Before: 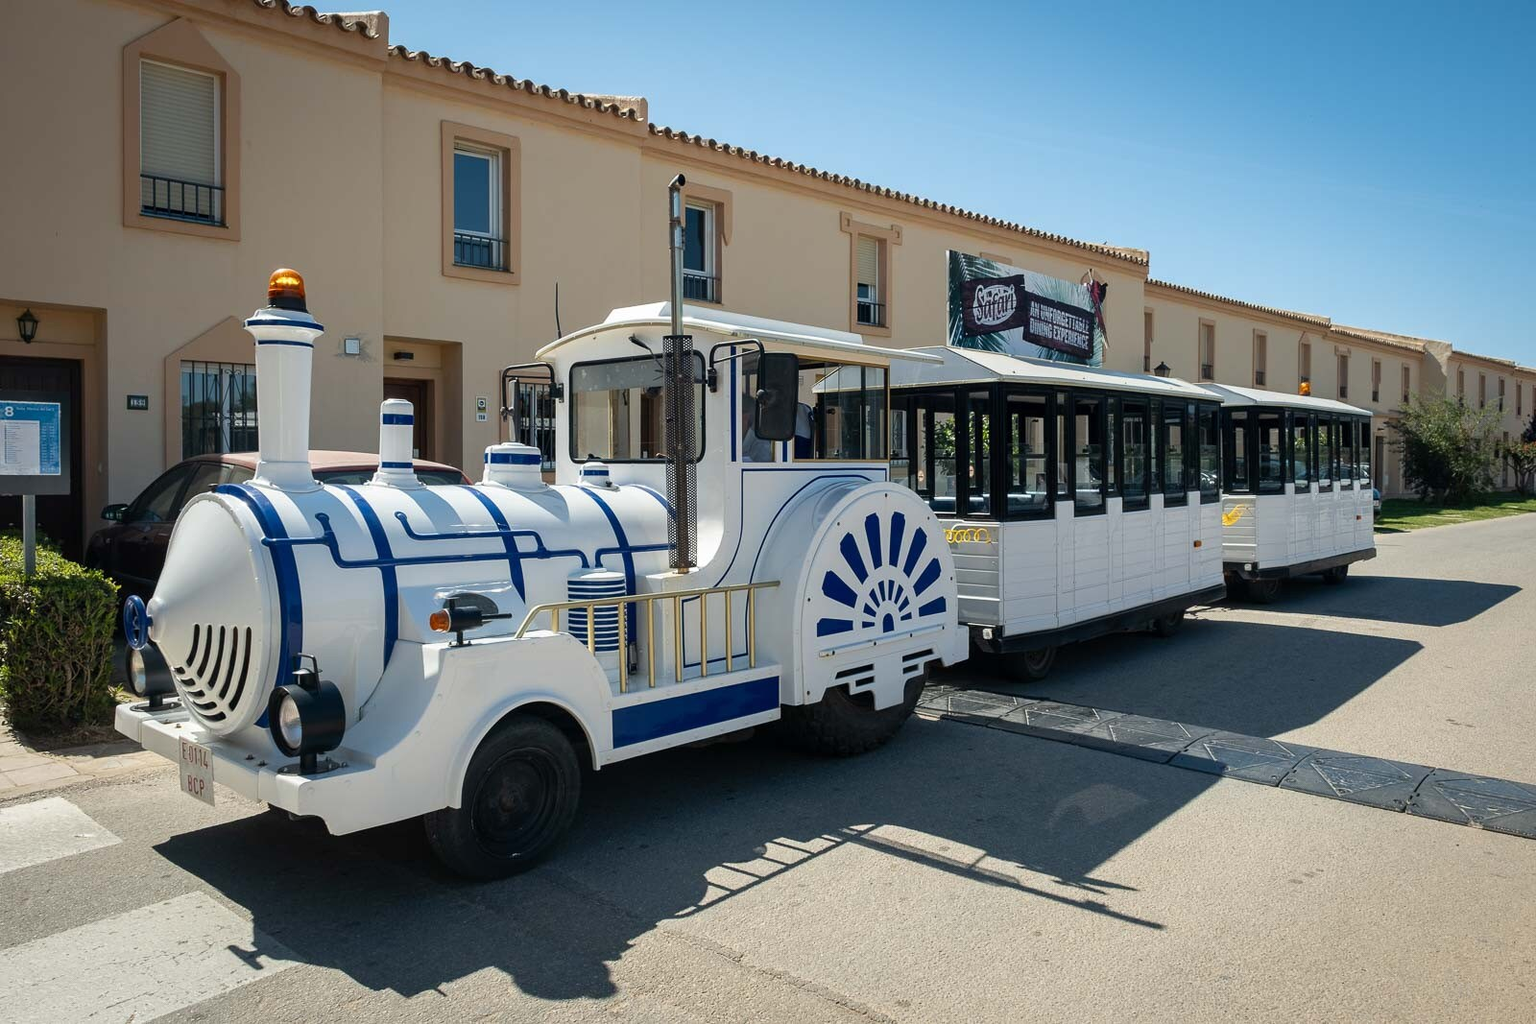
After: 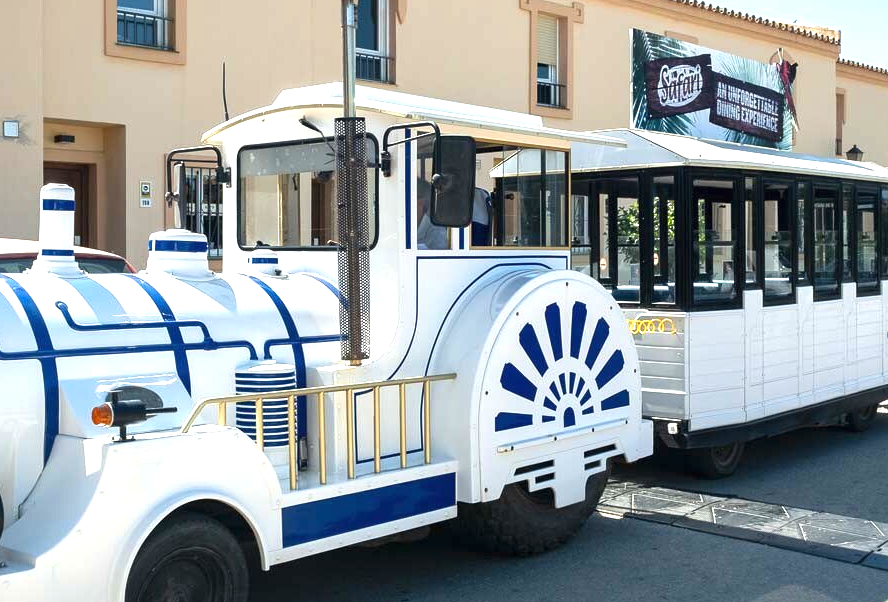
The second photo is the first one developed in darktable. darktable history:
crop and rotate: left 22.268%, top 21.78%, right 22.176%, bottom 21.752%
exposure: black level correction 0, exposure 1.2 EV, compensate exposure bias true, compensate highlight preservation false
